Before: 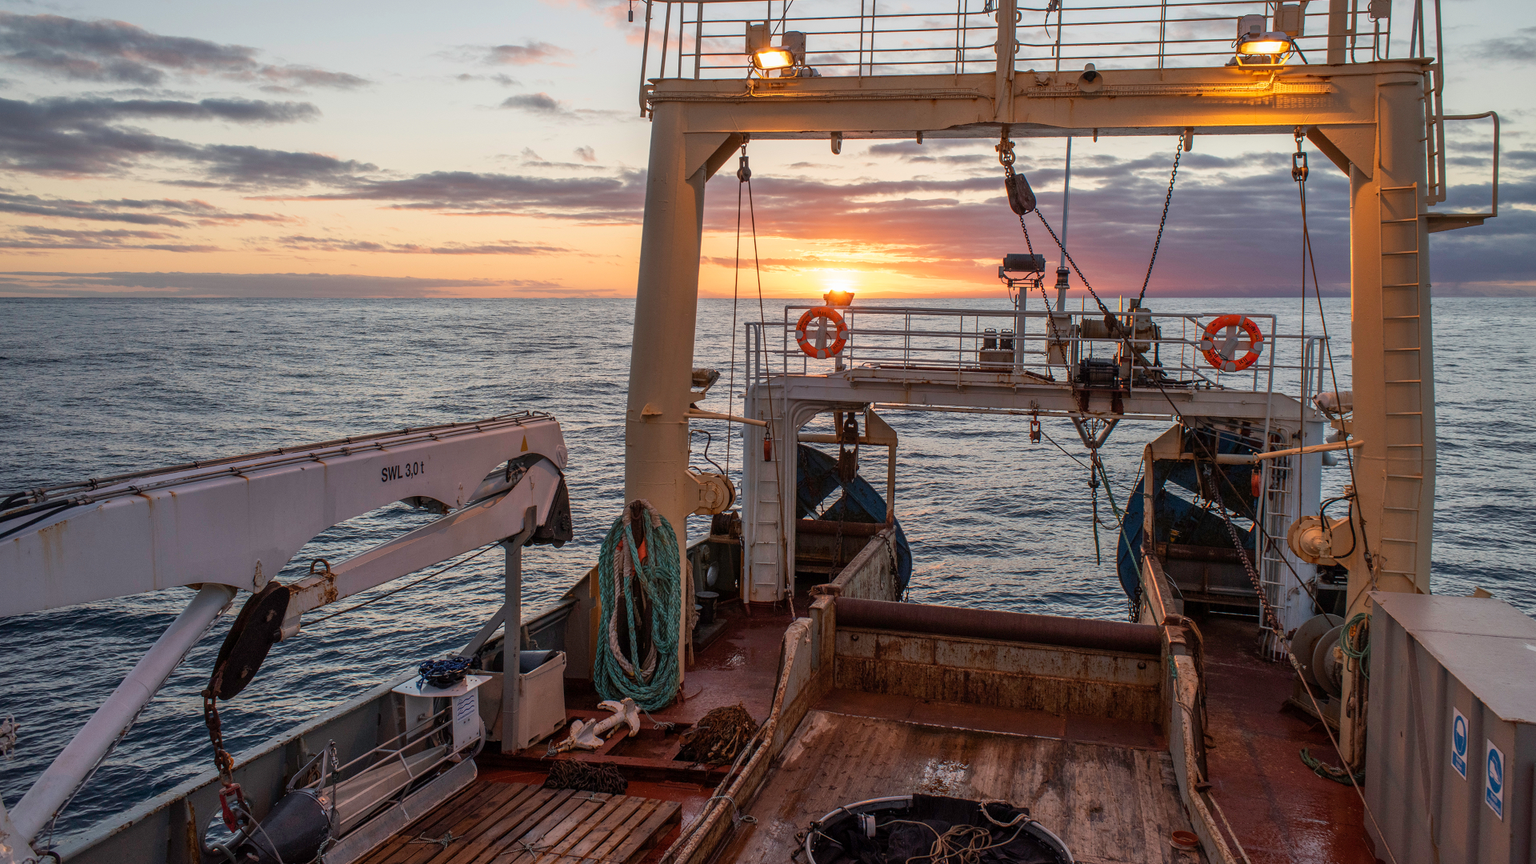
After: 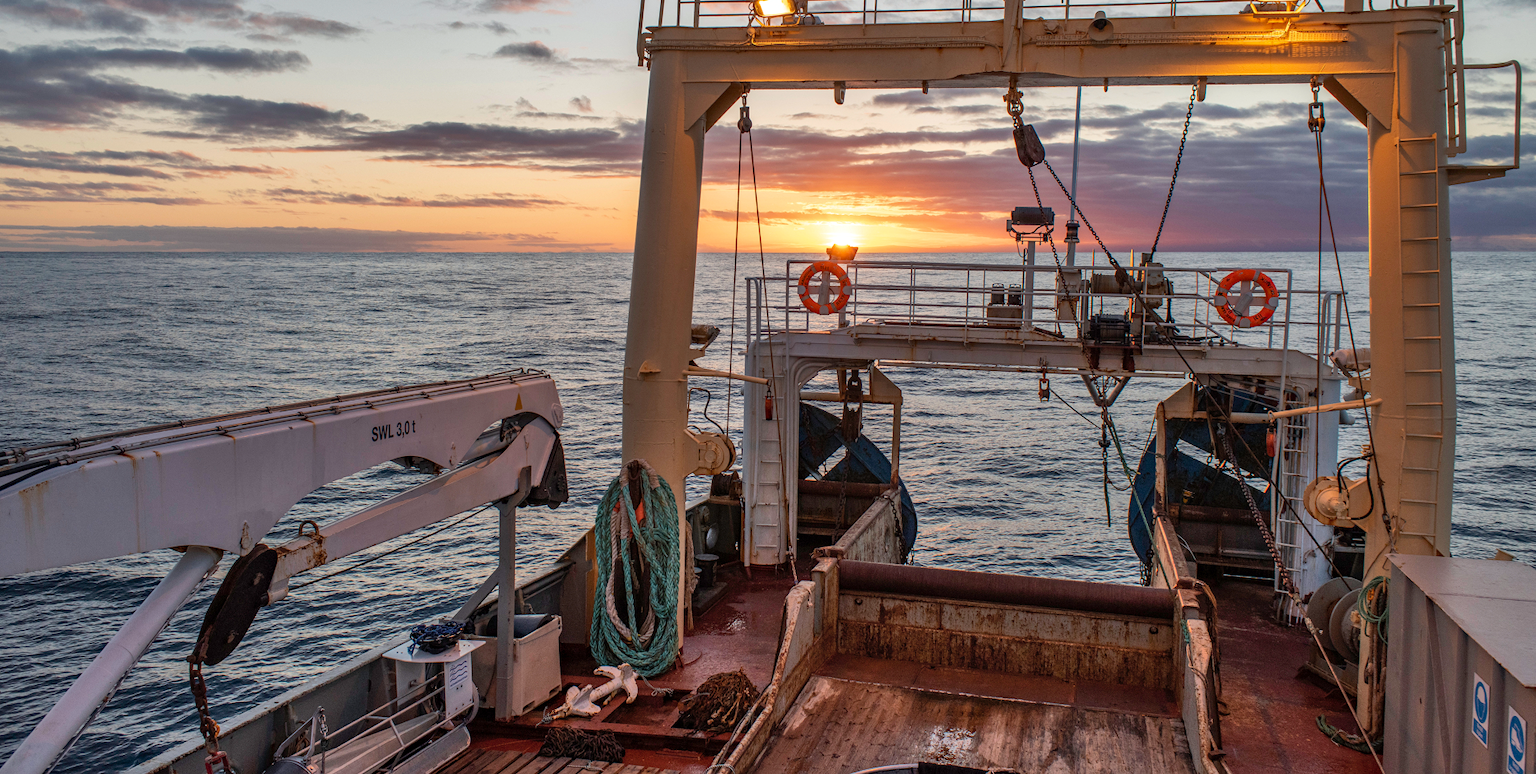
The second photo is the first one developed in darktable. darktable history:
haze removal: strength 0.124, distance 0.247, compatibility mode true, adaptive false
crop: left 1.335%, top 6.135%, right 1.378%, bottom 6.633%
shadows and highlights: soften with gaussian
